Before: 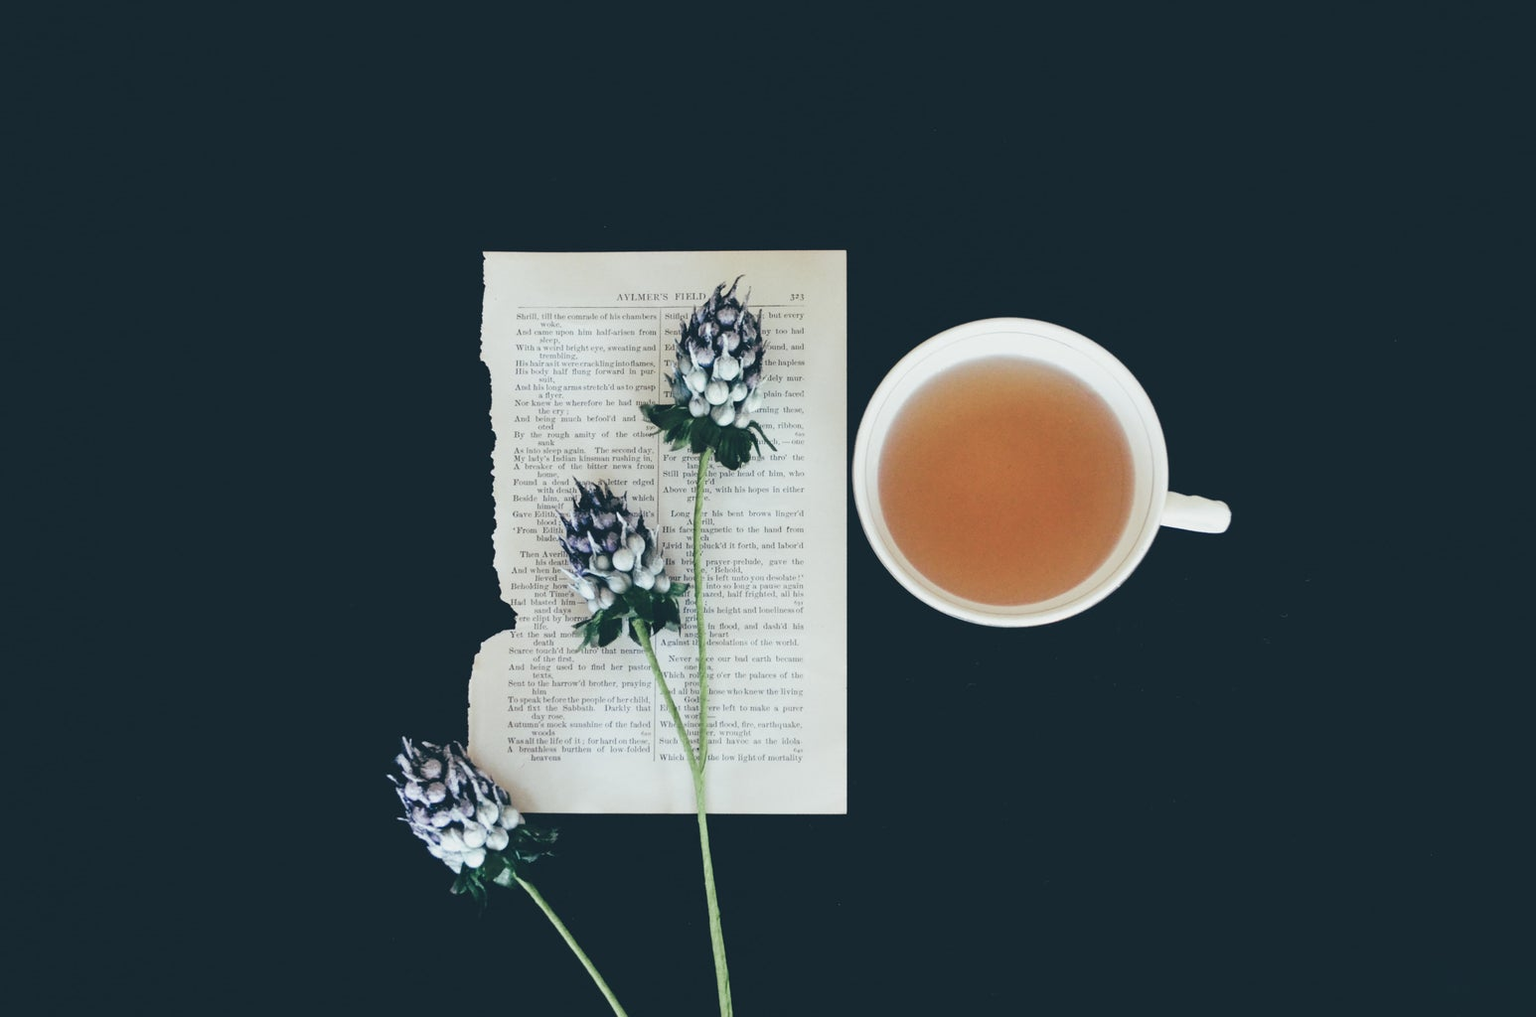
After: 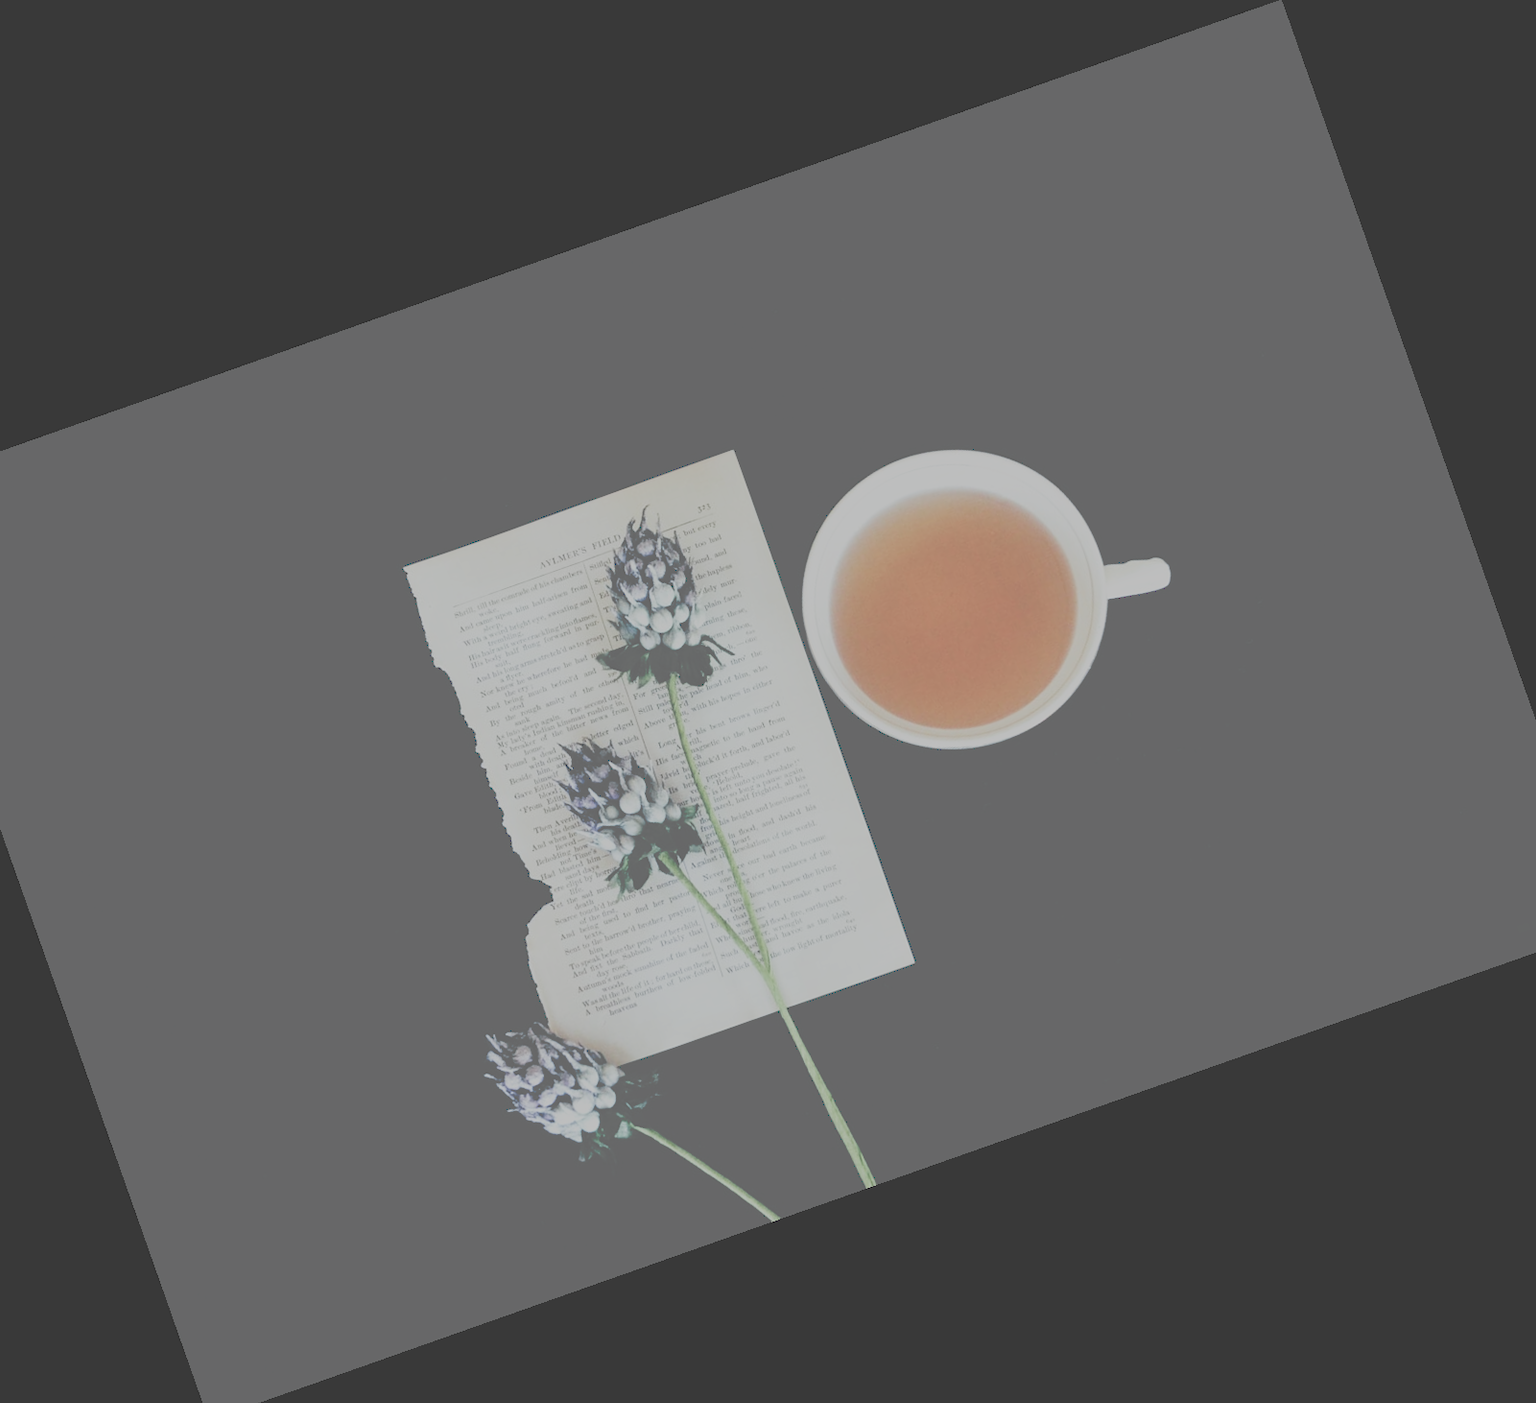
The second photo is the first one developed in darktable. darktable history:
crop and rotate: angle 19.43°, left 6.812%, right 4.125%, bottom 1.087%
tone curve: curves: ch0 [(0, 0) (0.003, 0.43) (0.011, 0.433) (0.025, 0.434) (0.044, 0.436) (0.069, 0.439) (0.1, 0.442) (0.136, 0.446) (0.177, 0.449) (0.224, 0.454) (0.277, 0.462) (0.335, 0.488) (0.399, 0.524) (0.468, 0.566) (0.543, 0.615) (0.623, 0.666) (0.709, 0.718) (0.801, 0.761) (0.898, 0.801) (1, 1)], preserve colors none
filmic rgb: black relative exposure -4.88 EV, hardness 2.82
